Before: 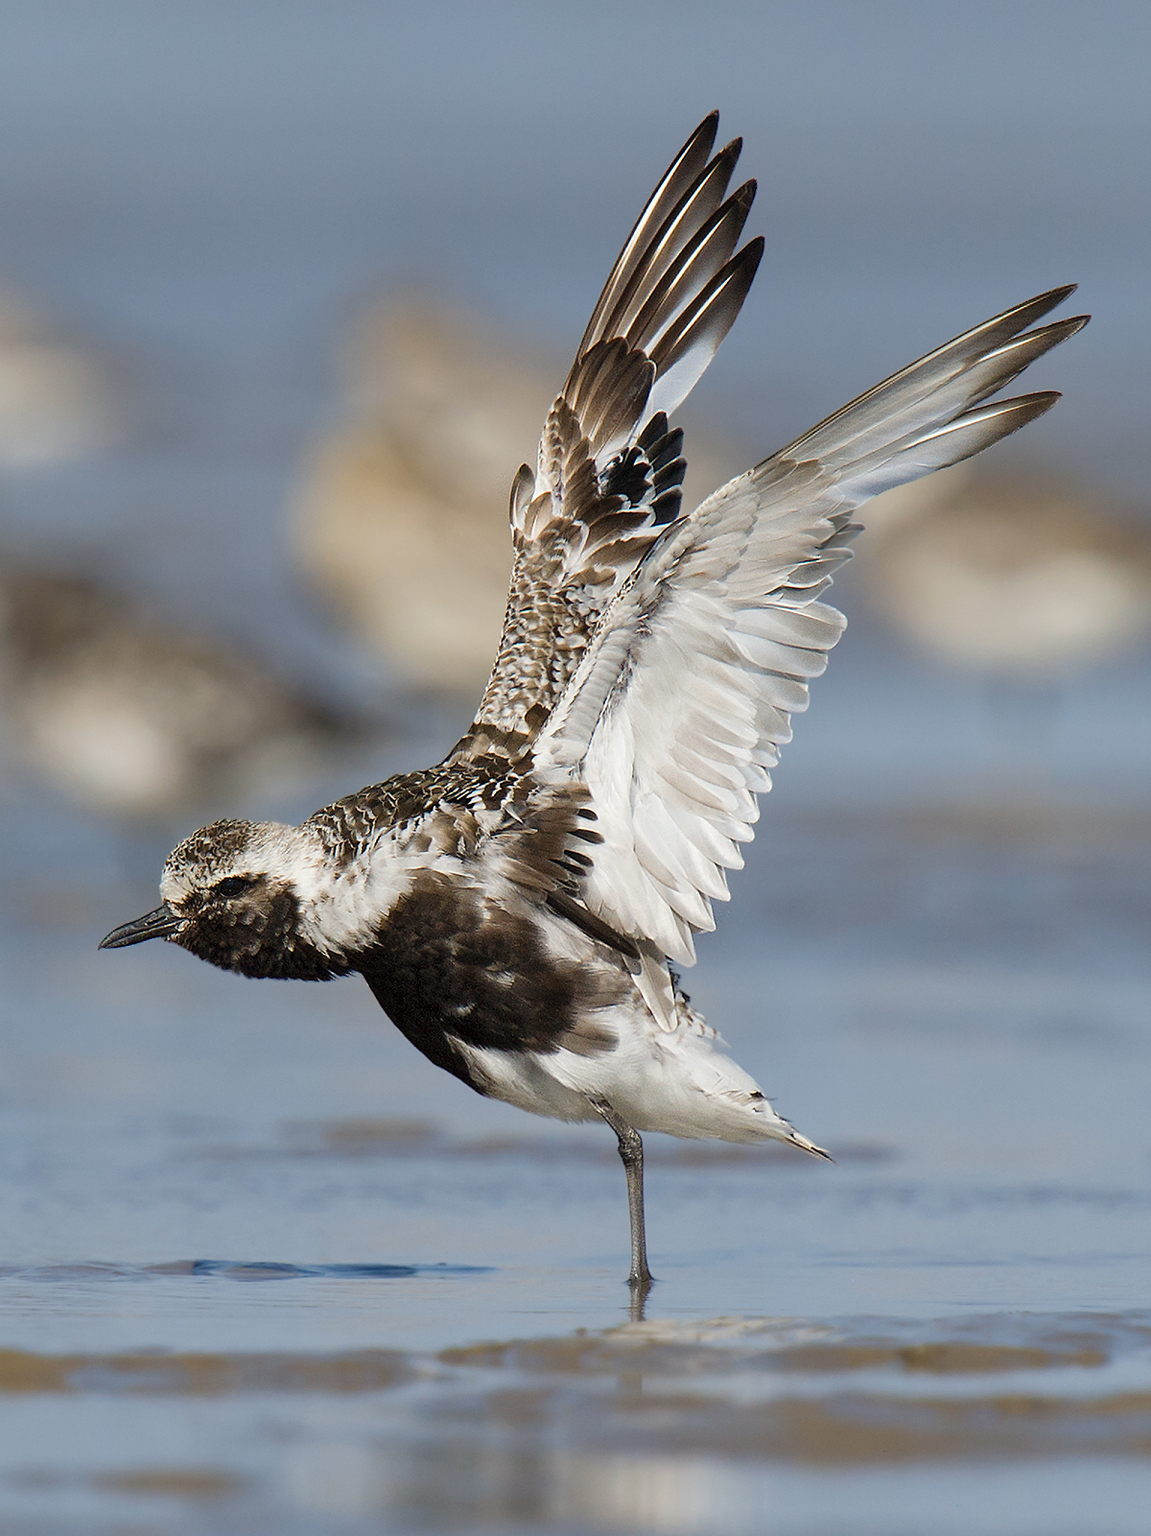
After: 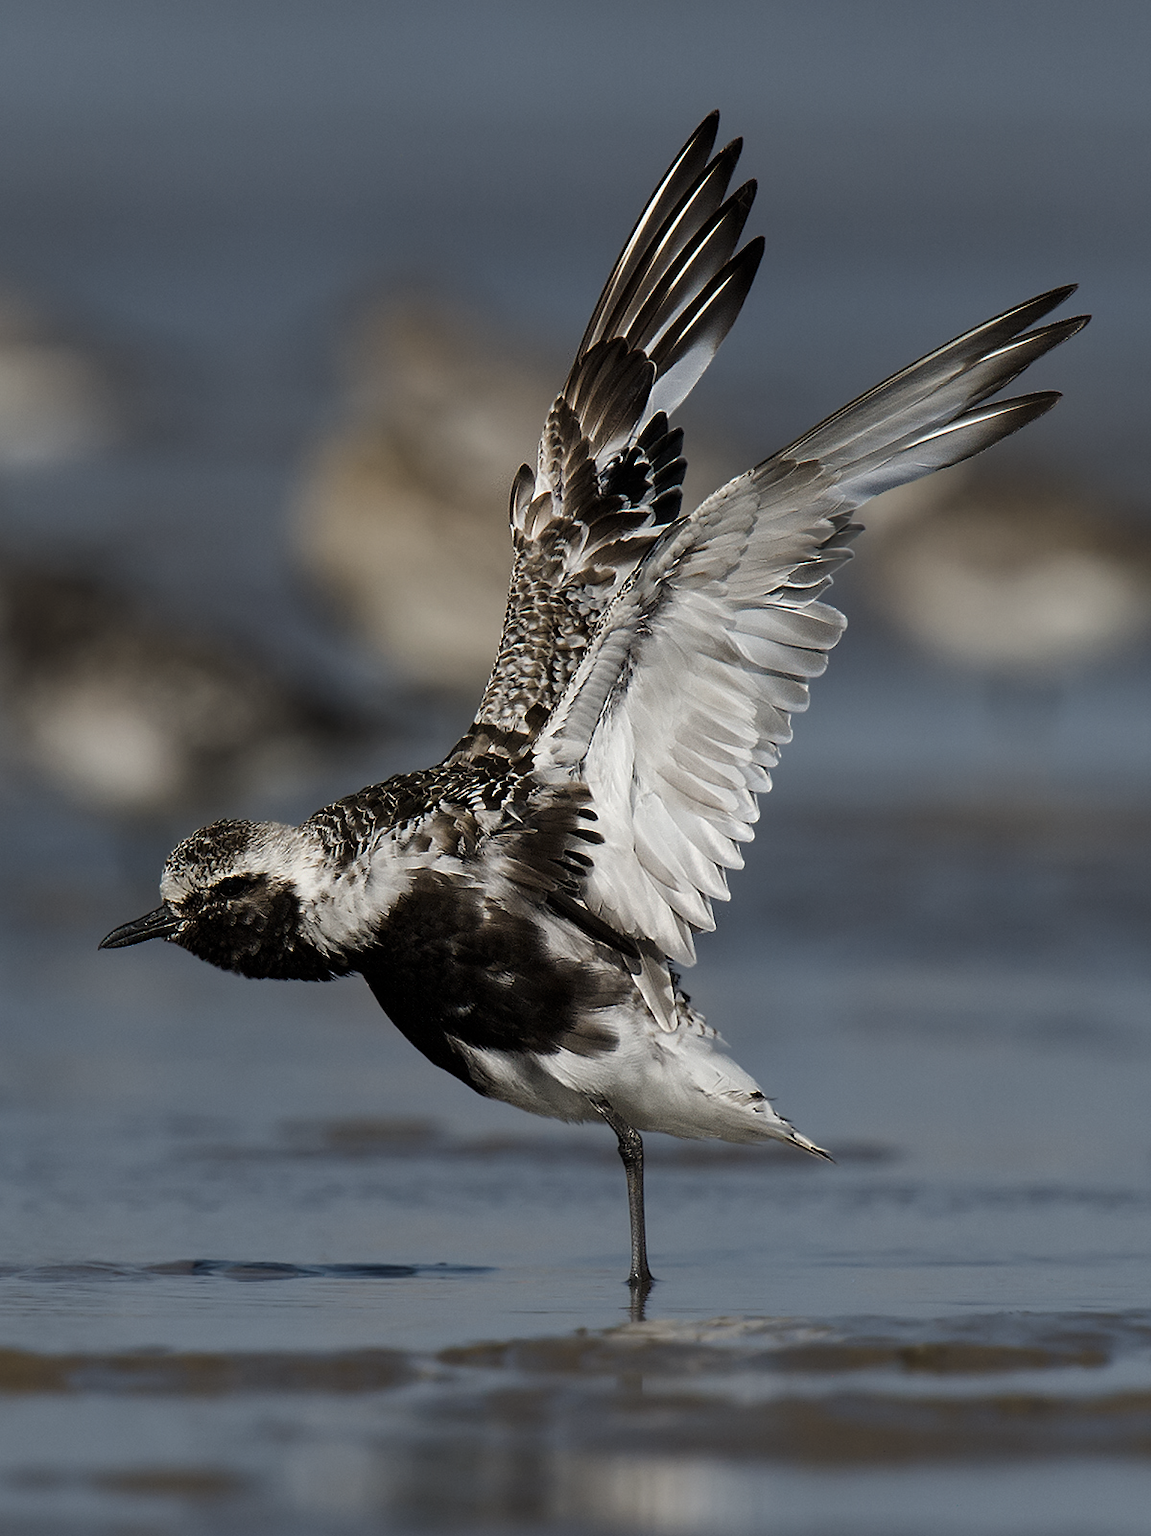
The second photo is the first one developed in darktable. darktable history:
contrast equalizer: y [[0.5 ×6], [0.5 ×6], [0.5 ×6], [0 ×6], [0, 0, 0, 0.581, 0.011, 0]], mix 0.15
levels: black 0.04%, levels [0, 0.618, 1]
